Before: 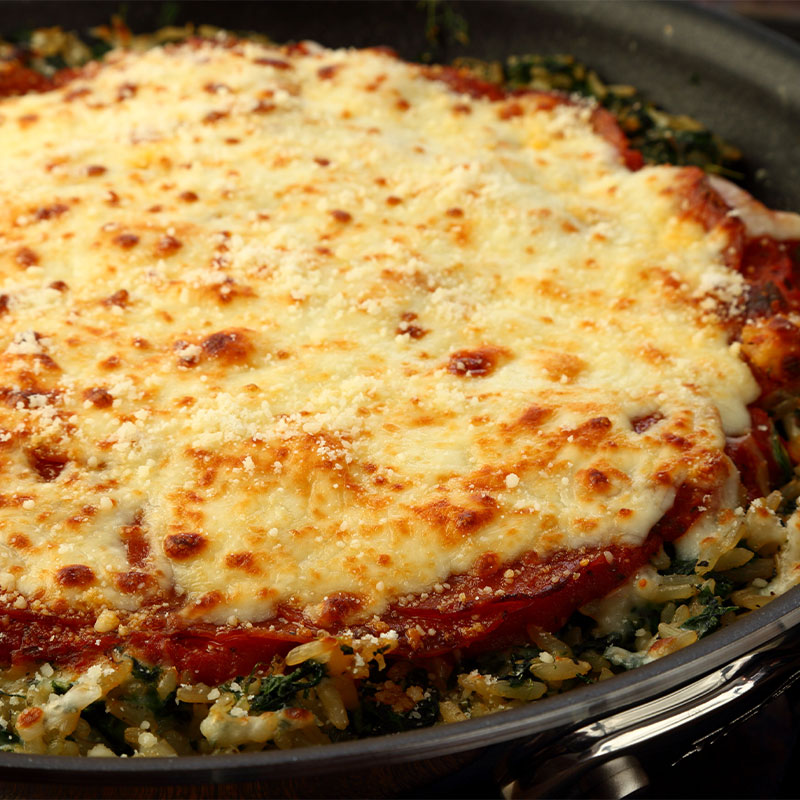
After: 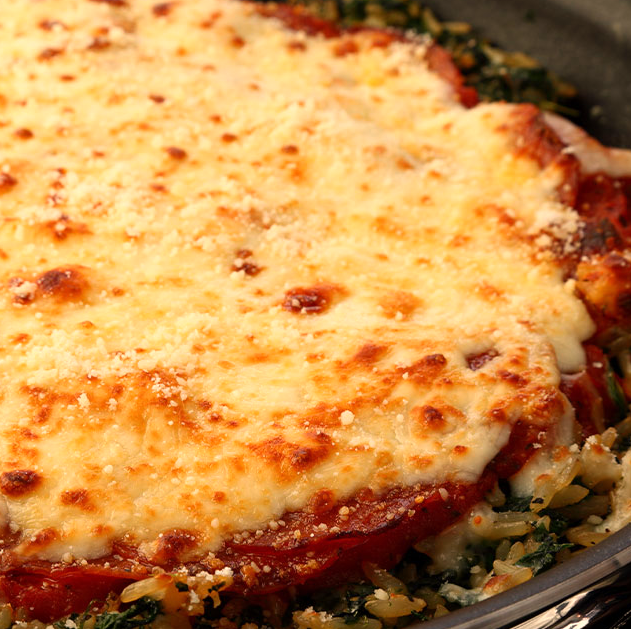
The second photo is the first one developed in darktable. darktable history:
crop and rotate: left 20.74%, top 7.912%, right 0.375%, bottom 13.378%
white balance: red 1.127, blue 0.943
